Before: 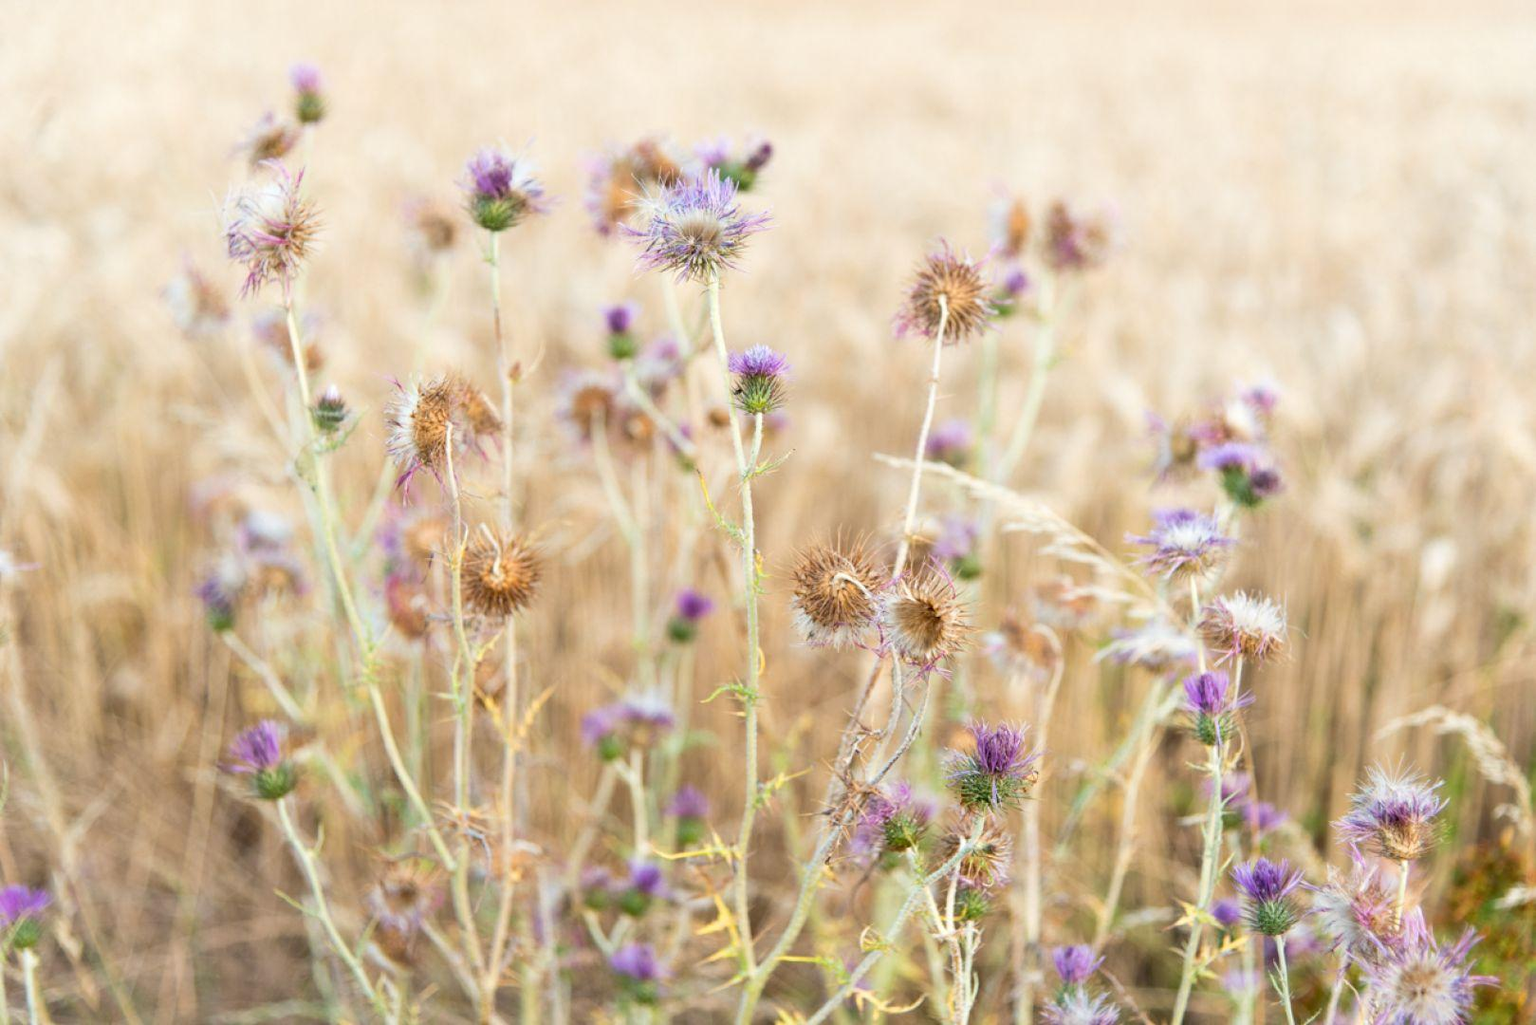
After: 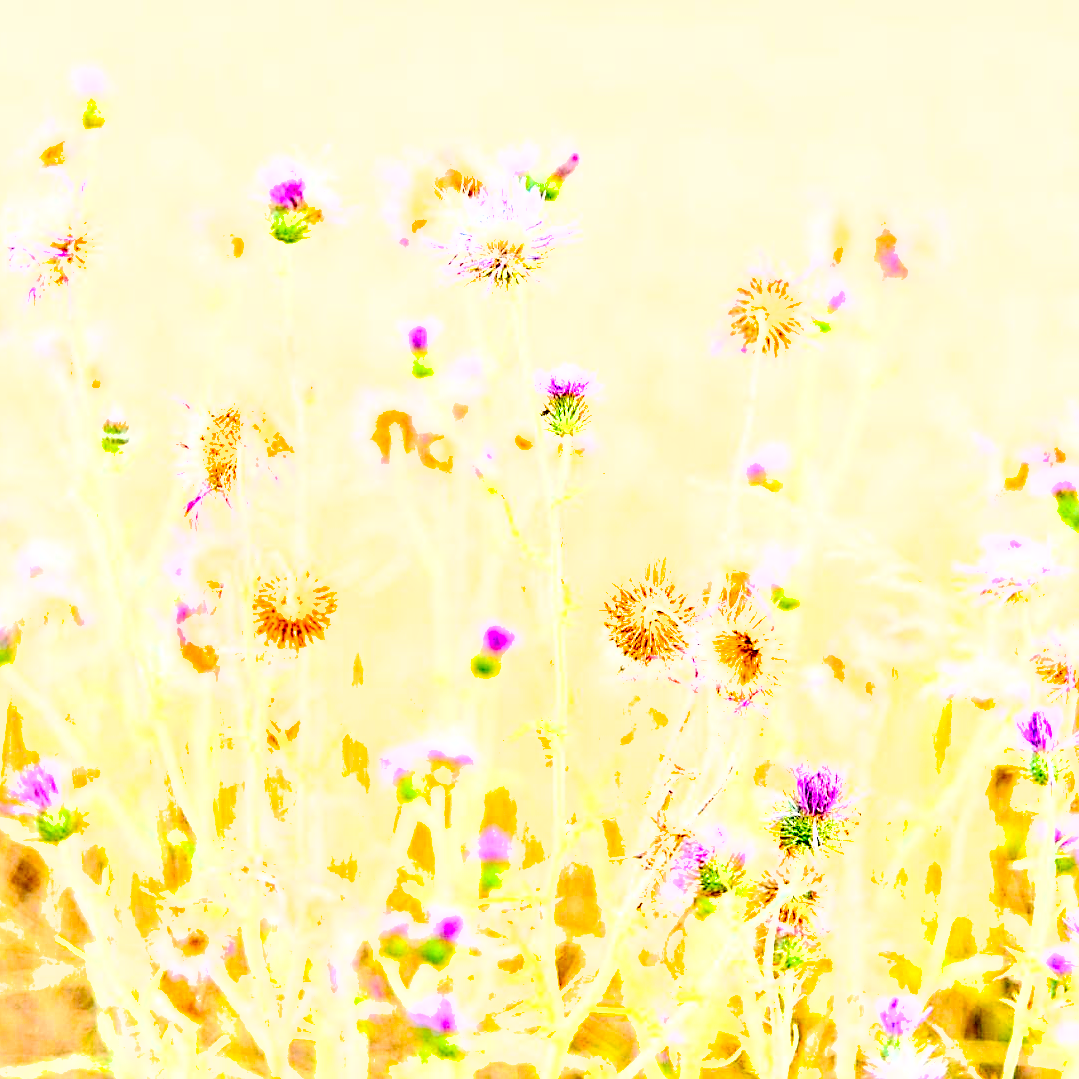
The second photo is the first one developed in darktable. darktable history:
crop and rotate: left 14.436%, right 18.898%
shadows and highlights: low approximation 0.01, soften with gaussian
sharpen: on, module defaults
exposure: black level correction 0, exposure 1.75 EV, compensate exposure bias true, compensate highlight preservation false
tone curve: curves: ch0 [(0, 0) (0.003, 0.077) (0.011, 0.078) (0.025, 0.078) (0.044, 0.08) (0.069, 0.088) (0.1, 0.102) (0.136, 0.12) (0.177, 0.148) (0.224, 0.191) (0.277, 0.261) (0.335, 0.335) (0.399, 0.419) (0.468, 0.522) (0.543, 0.611) (0.623, 0.702) (0.709, 0.779) (0.801, 0.855) (0.898, 0.918) (1, 1)], preserve colors none
color balance rgb: shadows lift › chroma 1%, shadows lift › hue 240.84°, highlights gain › chroma 2%, highlights gain › hue 73.2°, global offset › luminance -0.5%, perceptual saturation grading › global saturation 20%, perceptual saturation grading › highlights -25%, perceptual saturation grading › shadows 50%, global vibrance 25.26%
contrast brightness saturation: contrast 0.2, brightness 0.2, saturation 0.8
